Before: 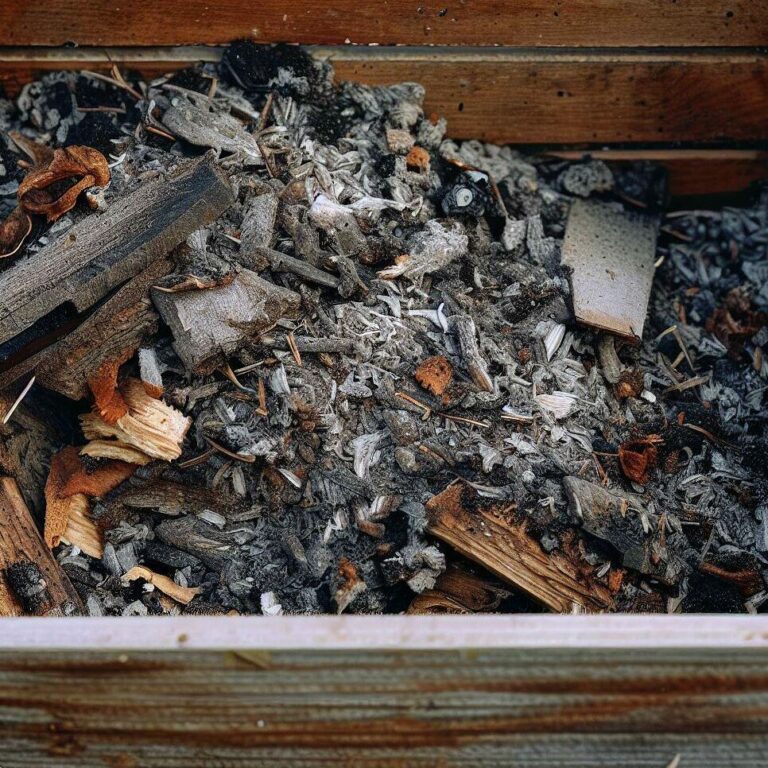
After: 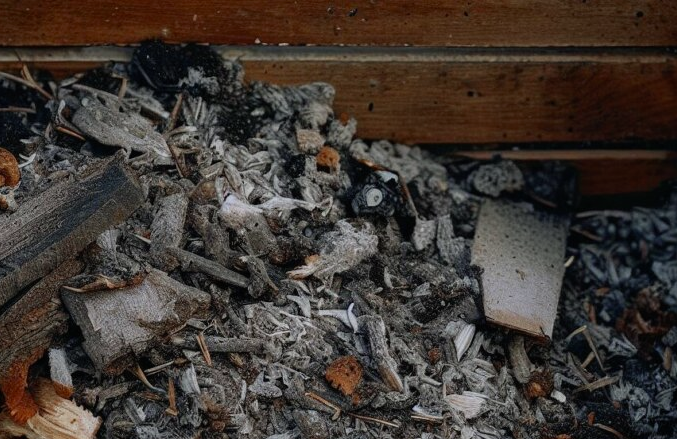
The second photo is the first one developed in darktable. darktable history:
color zones: curves: ch0 [(0, 0.5) (0.125, 0.4) (0.25, 0.5) (0.375, 0.4) (0.5, 0.4) (0.625, 0.6) (0.75, 0.6) (0.875, 0.5)]; ch1 [(0, 0.4) (0.125, 0.5) (0.25, 0.4) (0.375, 0.4) (0.5, 0.4) (0.625, 0.4) (0.75, 0.5) (0.875, 0.4)]; ch2 [(0, 0.6) (0.125, 0.5) (0.25, 0.5) (0.375, 0.6) (0.5, 0.6) (0.625, 0.5) (0.75, 0.5) (0.875, 0.5)]
crop and rotate: left 11.812%, bottom 42.776%
exposure: black level correction 0, exposure -0.721 EV, compensate highlight preservation false
